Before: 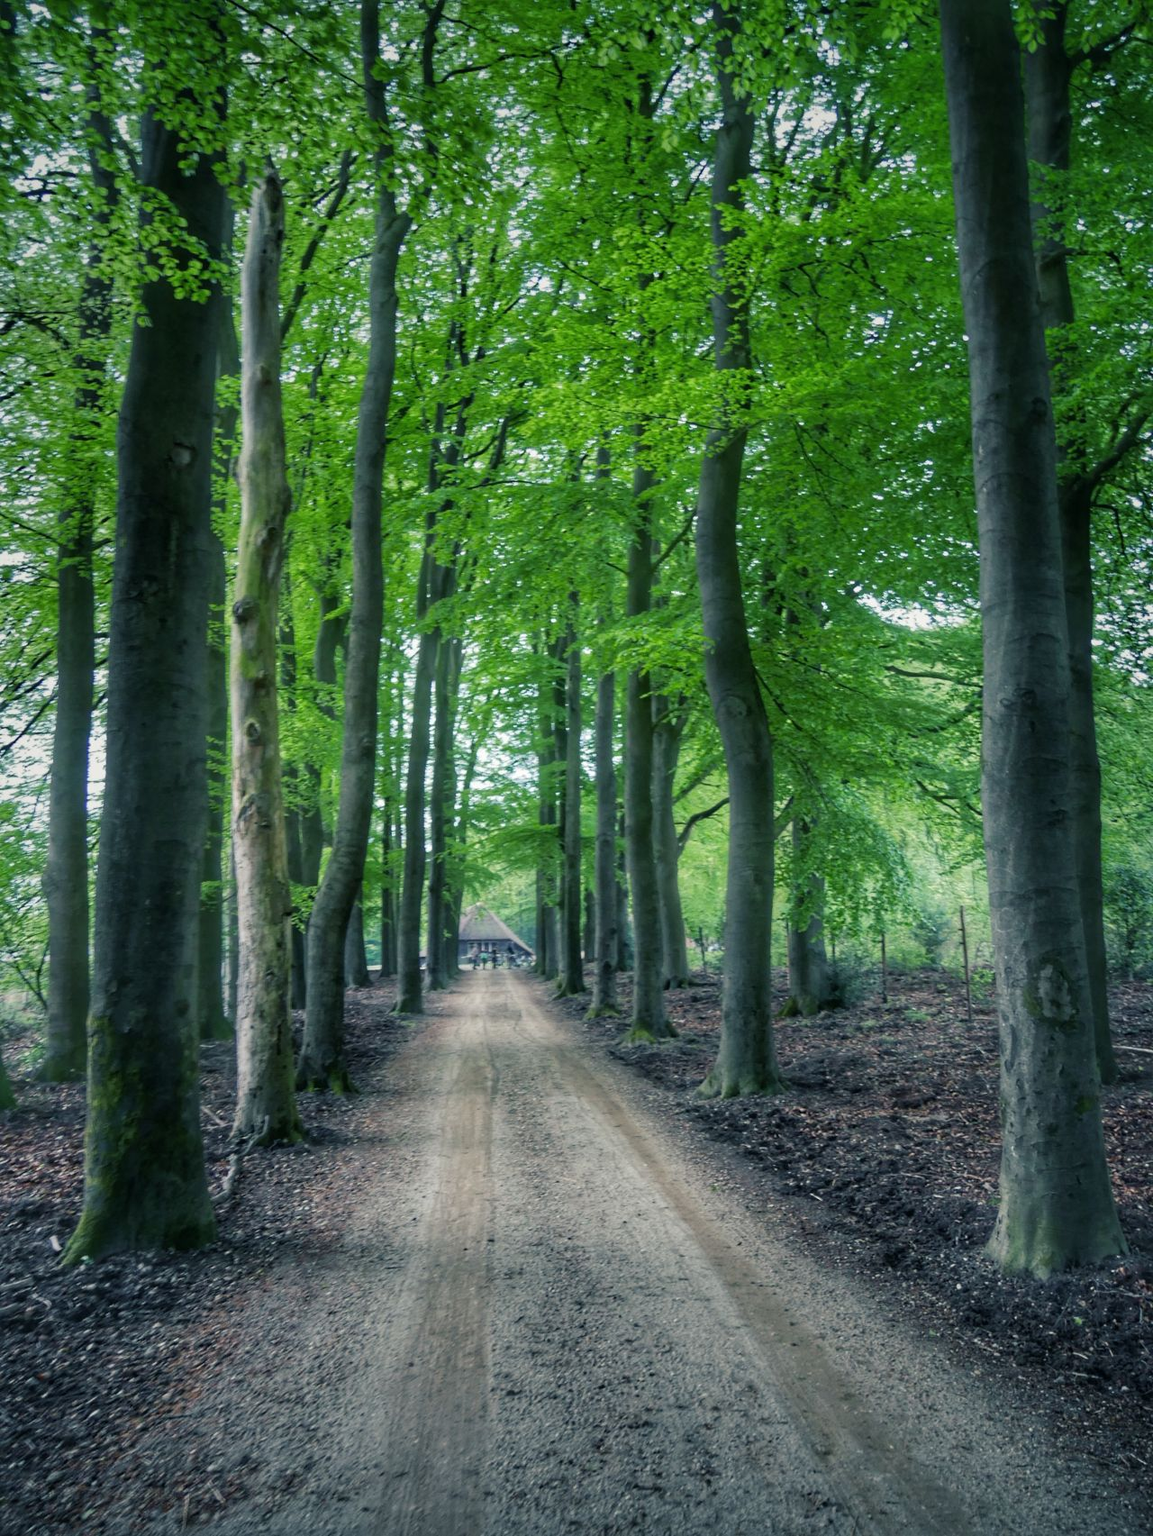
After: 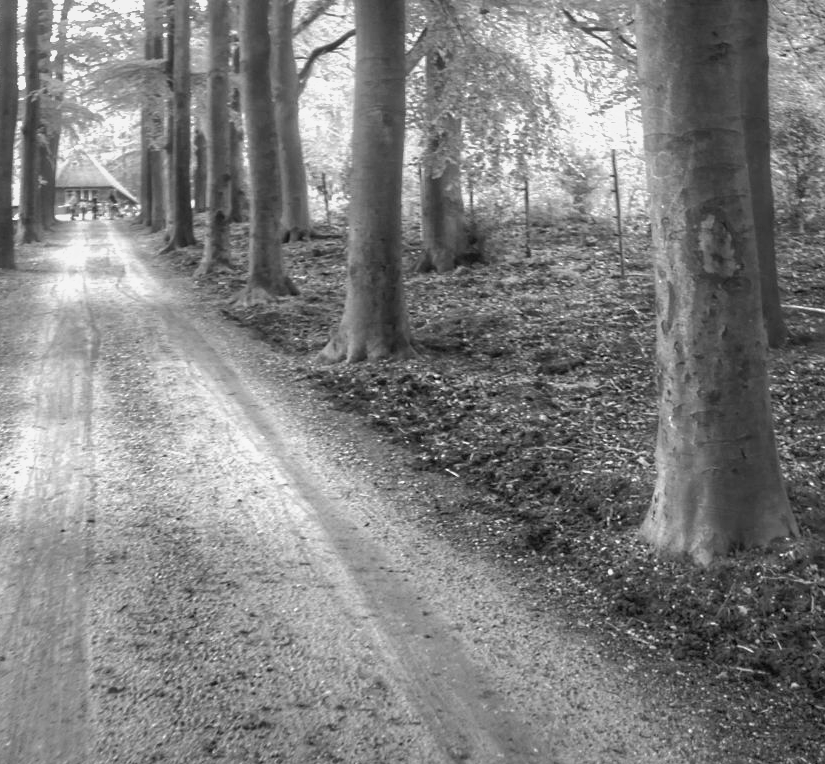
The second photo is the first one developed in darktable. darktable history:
shadows and highlights: on, module defaults
exposure: black level correction 0, exposure 1.125 EV, compensate exposure bias true, compensate highlight preservation false
monochrome: a 30.25, b 92.03
crop and rotate: left 35.509%, top 50.238%, bottom 4.934%
